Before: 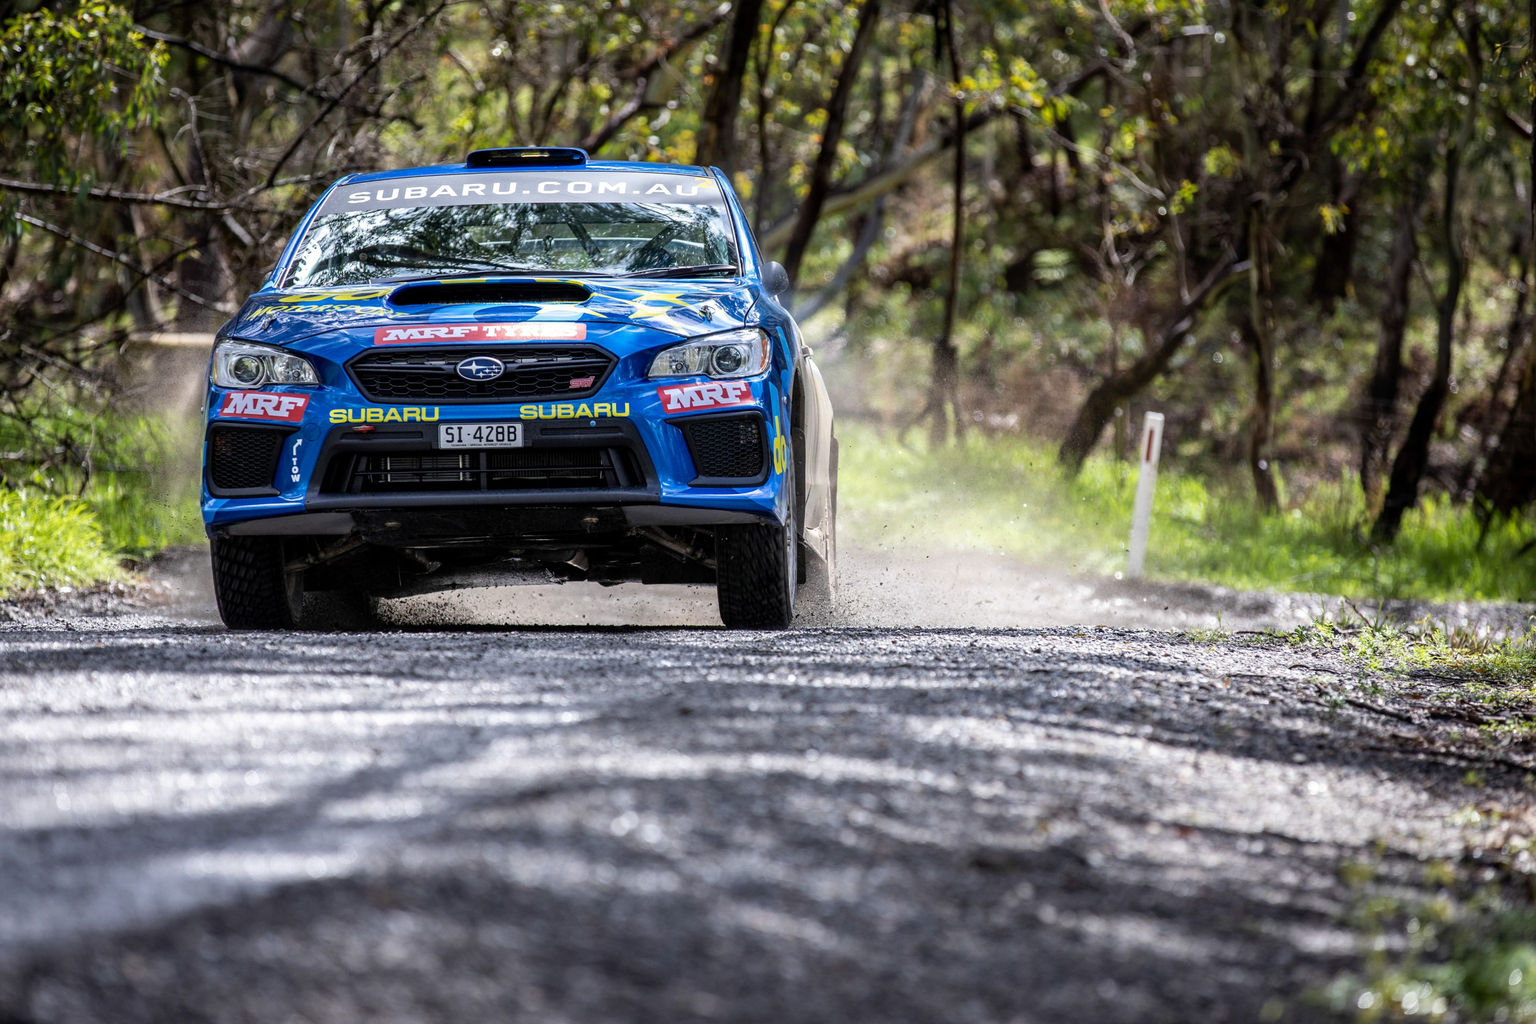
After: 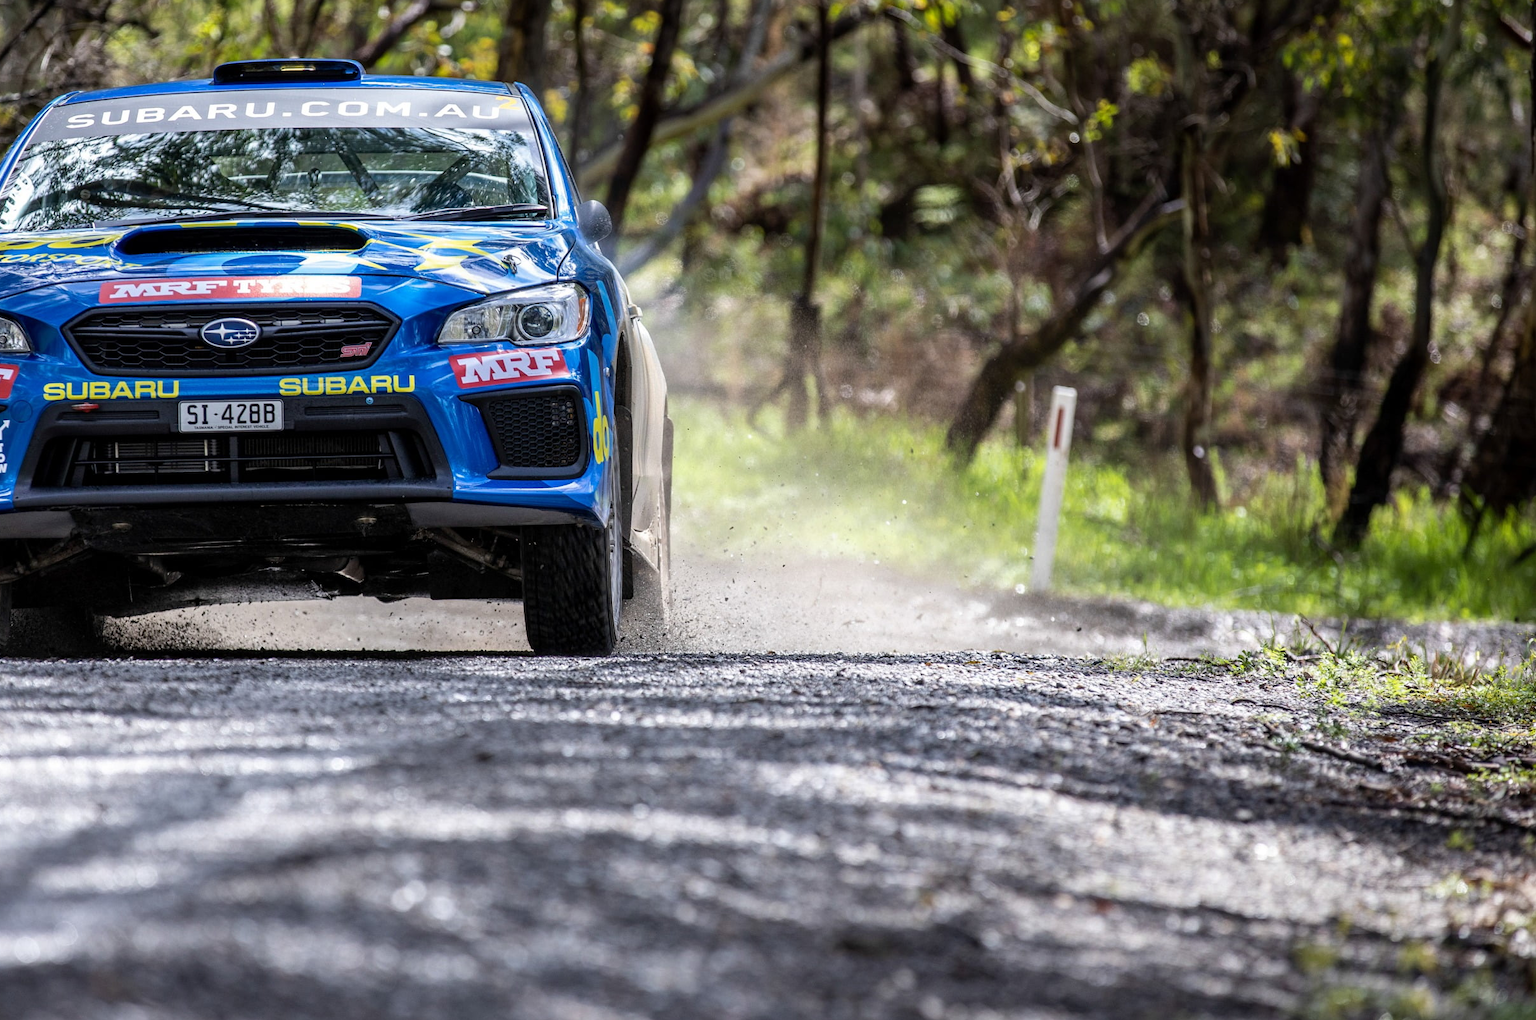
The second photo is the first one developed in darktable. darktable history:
crop: left 19.179%, top 9.786%, right 0%, bottom 9.71%
